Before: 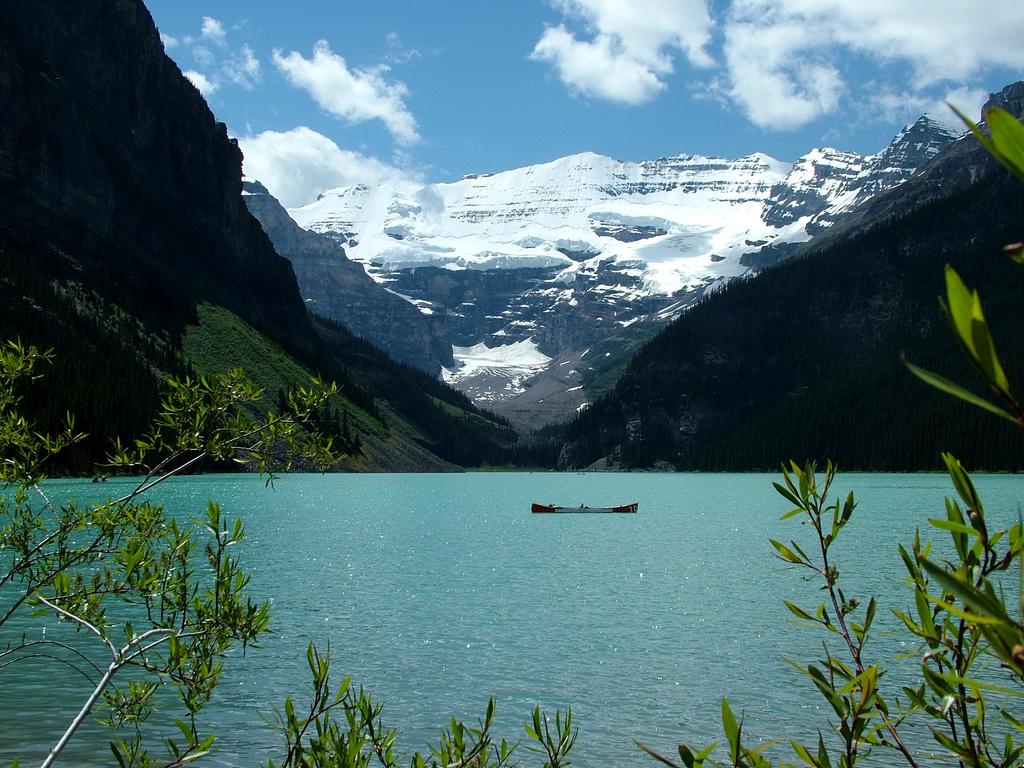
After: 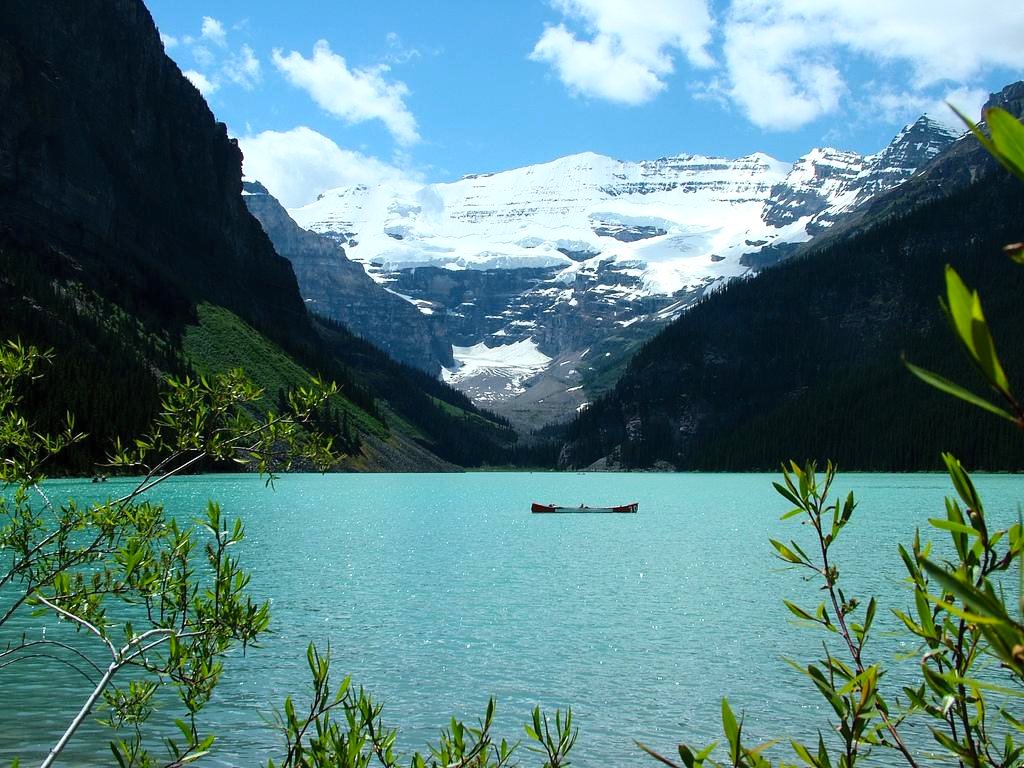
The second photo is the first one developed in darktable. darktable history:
contrast brightness saturation: contrast 0.205, brightness 0.158, saturation 0.227
